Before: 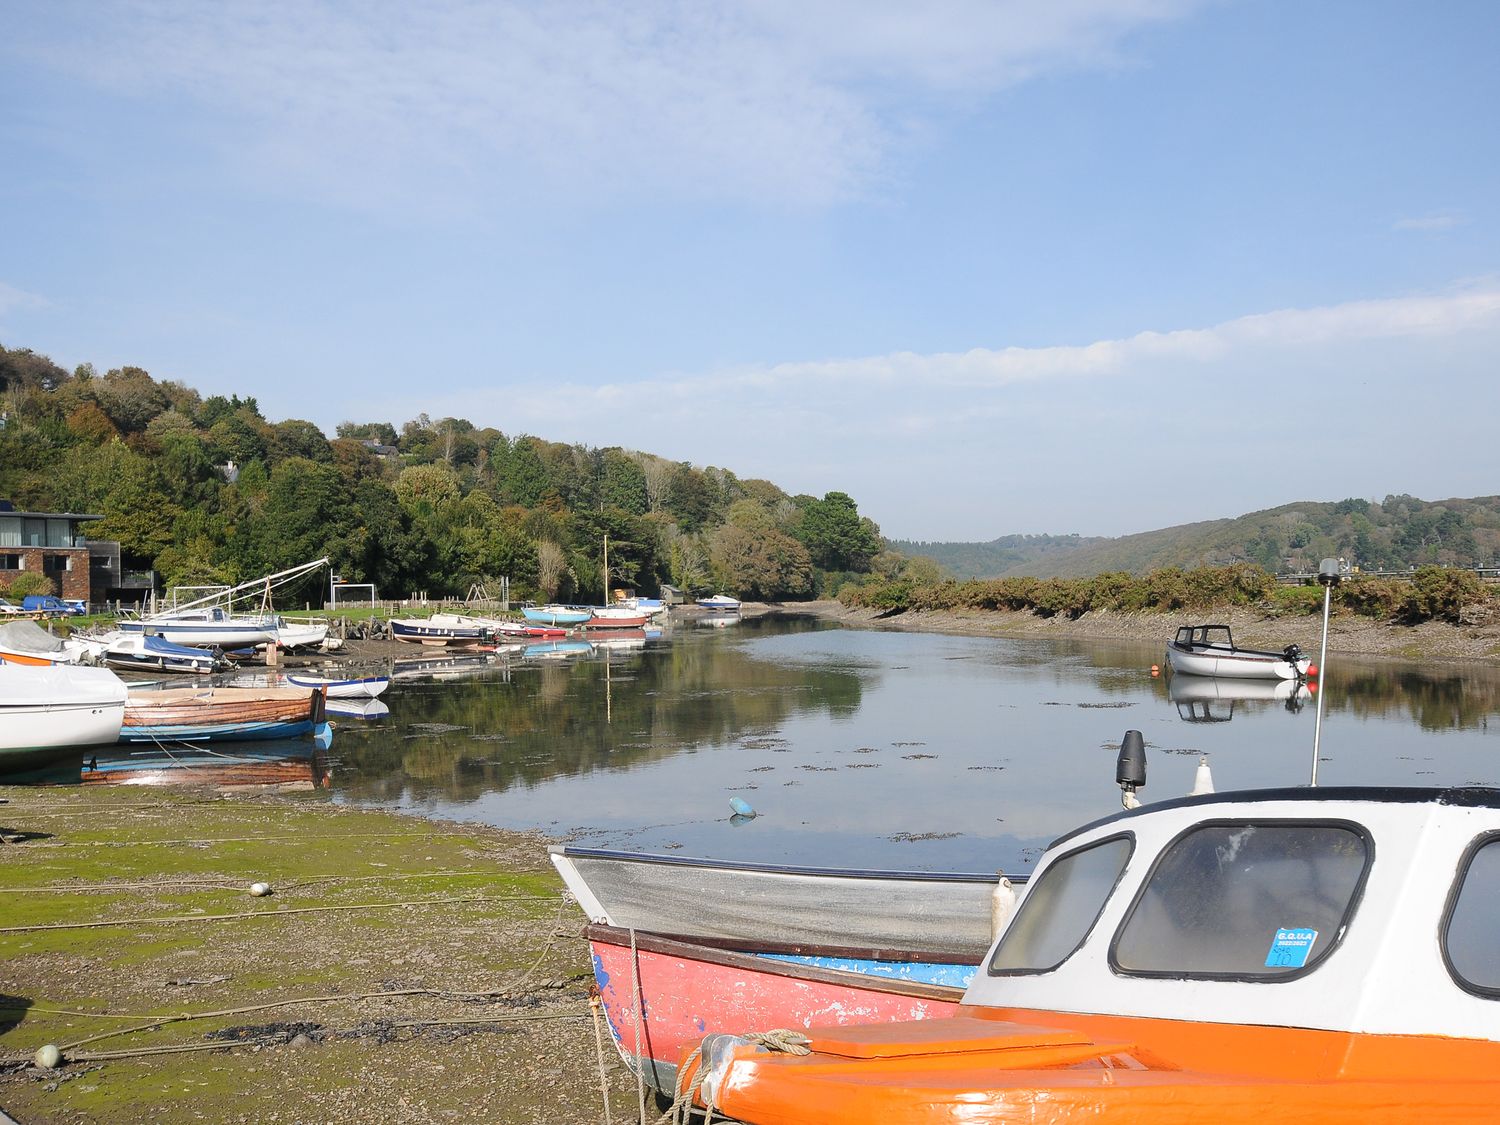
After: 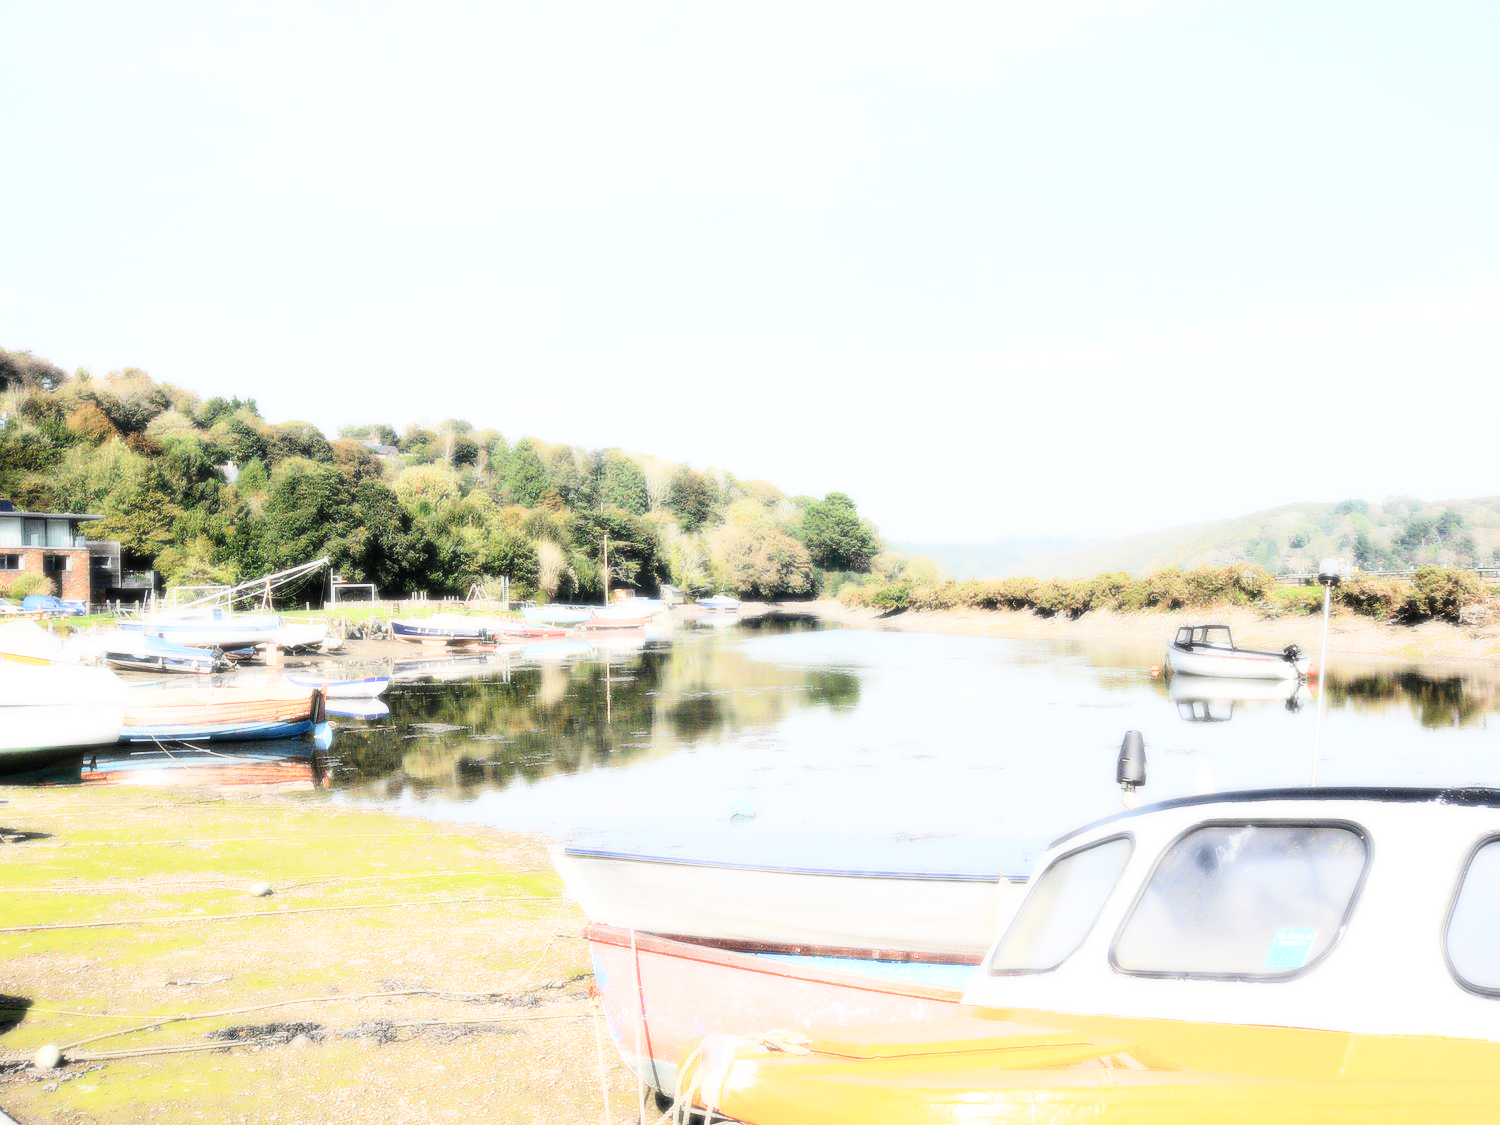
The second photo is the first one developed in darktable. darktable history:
sigmoid: skew -0.2, preserve hue 0%, red attenuation 0.1, red rotation 0.035, green attenuation 0.1, green rotation -0.017, blue attenuation 0.15, blue rotation -0.052, base primaries Rec2020
exposure: black level correction 0, exposure 1.2 EV, compensate exposure bias true, compensate highlight preservation false
bloom: size 0%, threshold 54.82%, strength 8.31%
